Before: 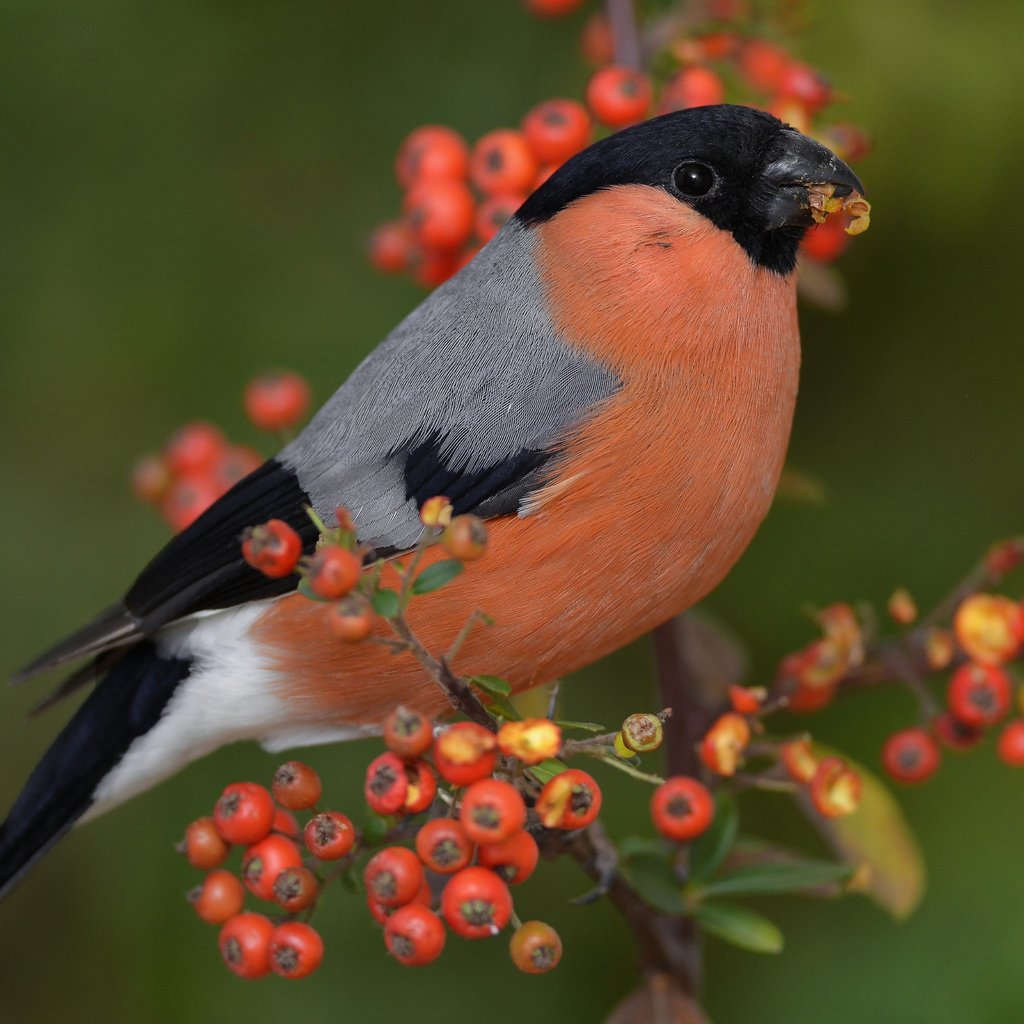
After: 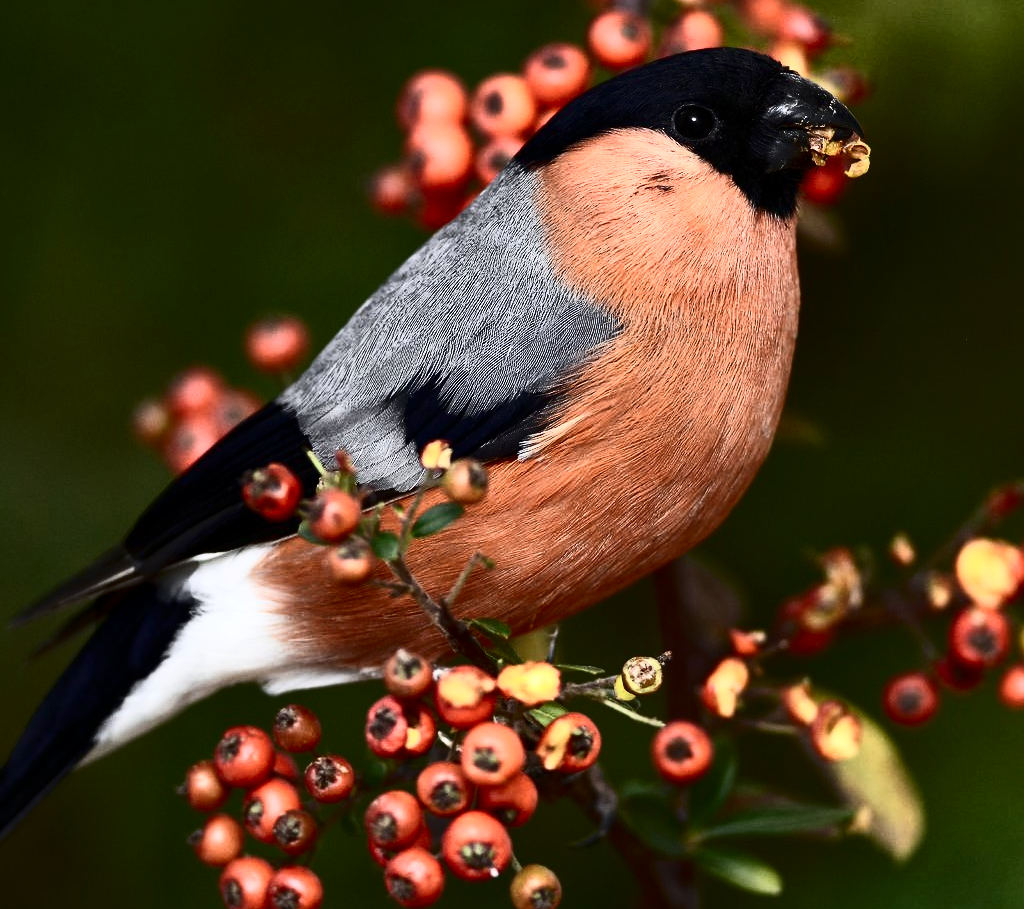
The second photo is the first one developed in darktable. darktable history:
contrast brightness saturation: contrast 0.93, brightness 0.2
crop and rotate: top 5.609%, bottom 5.609%
local contrast: mode bilateral grid, contrast 20, coarseness 50, detail 120%, midtone range 0.2
